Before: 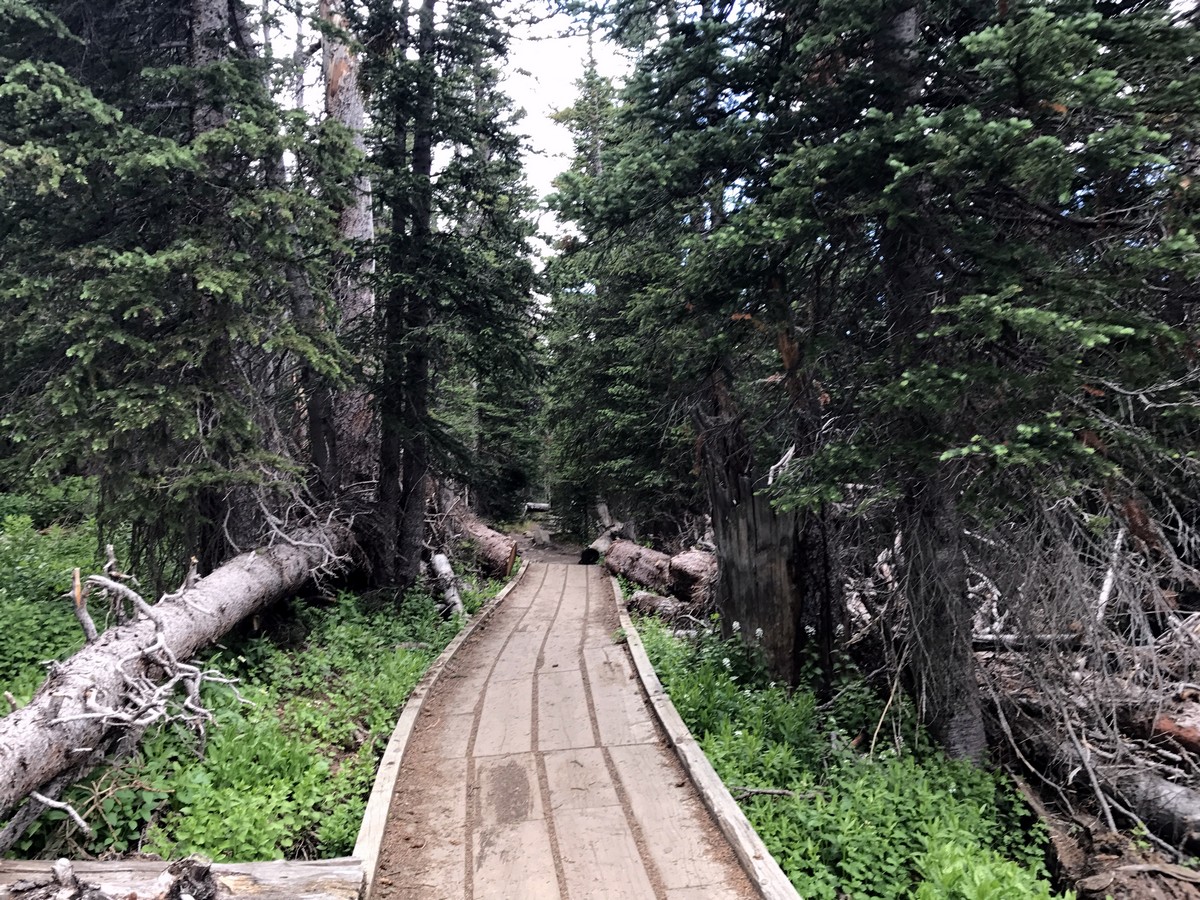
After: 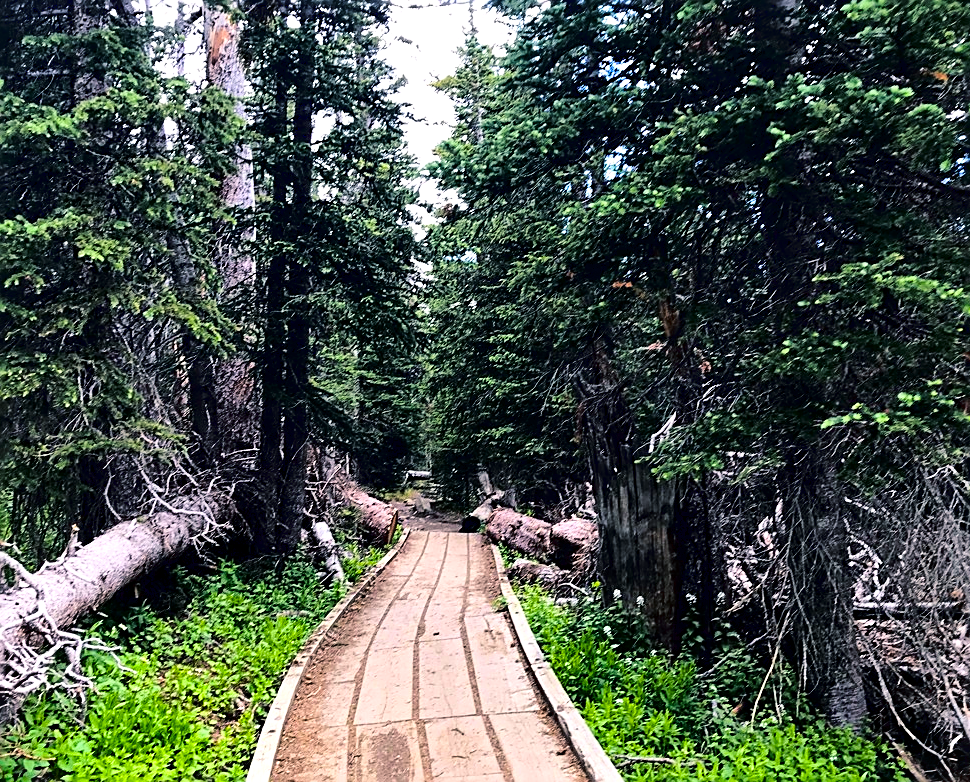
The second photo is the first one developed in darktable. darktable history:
sharpen: amount 0.743
local contrast: mode bilateral grid, contrast 25, coarseness 59, detail 152%, midtone range 0.2
color balance rgb: shadows lift › chroma 5.596%, shadows lift › hue 238.79°, highlights gain › luminance 15.003%, linear chroma grading › global chroma 42.419%, perceptual saturation grading › global saturation 25.122%, global vibrance 20%
tone curve: curves: ch0 [(0, 0.023) (0.132, 0.075) (0.256, 0.2) (0.454, 0.495) (0.708, 0.78) (0.844, 0.896) (1, 0.98)]; ch1 [(0, 0) (0.37, 0.308) (0.478, 0.46) (0.499, 0.5) (0.513, 0.508) (0.526, 0.533) (0.59, 0.612) (0.764, 0.804) (1, 1)]; ch2 [(0, 0) (0.312, 0.313) (0.461, 0.454) (0.48, 0.477) (0.503, 0.5) (0.526, 0.54) (0.564, 0.595) (0.631, 0.676) (0.713, 0.767) (0.985, 0.966)], color space Lab, linked channels, preserve colors none
crop: left 9.92%, top 3.618%, right 9.197%, bottom 9.464%
